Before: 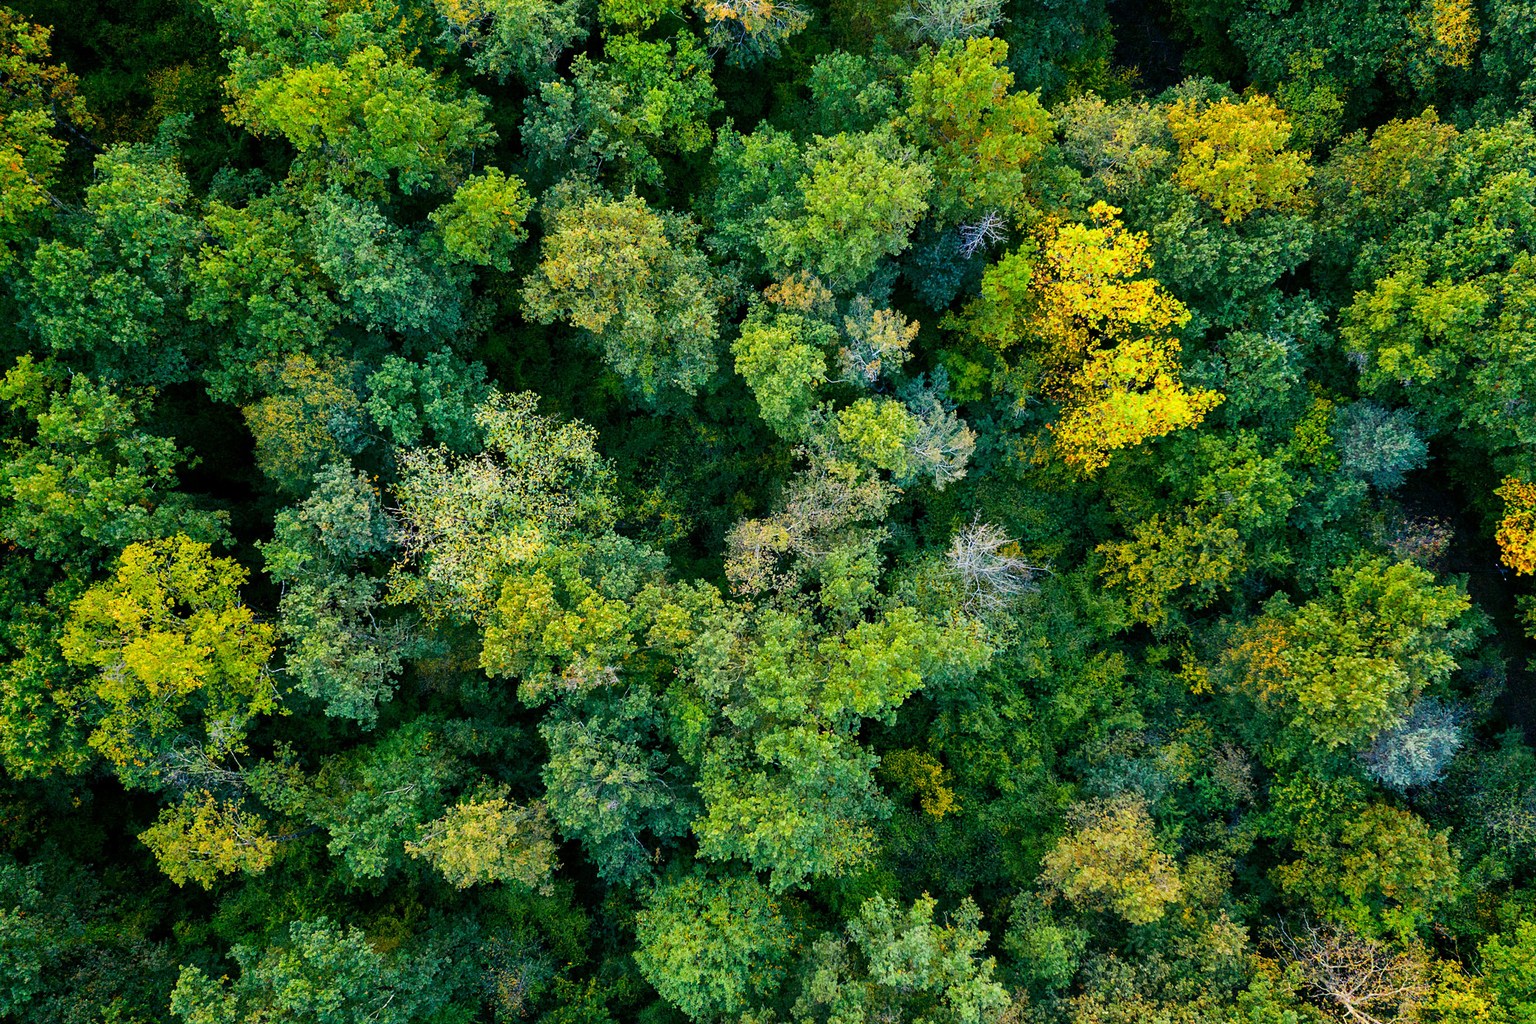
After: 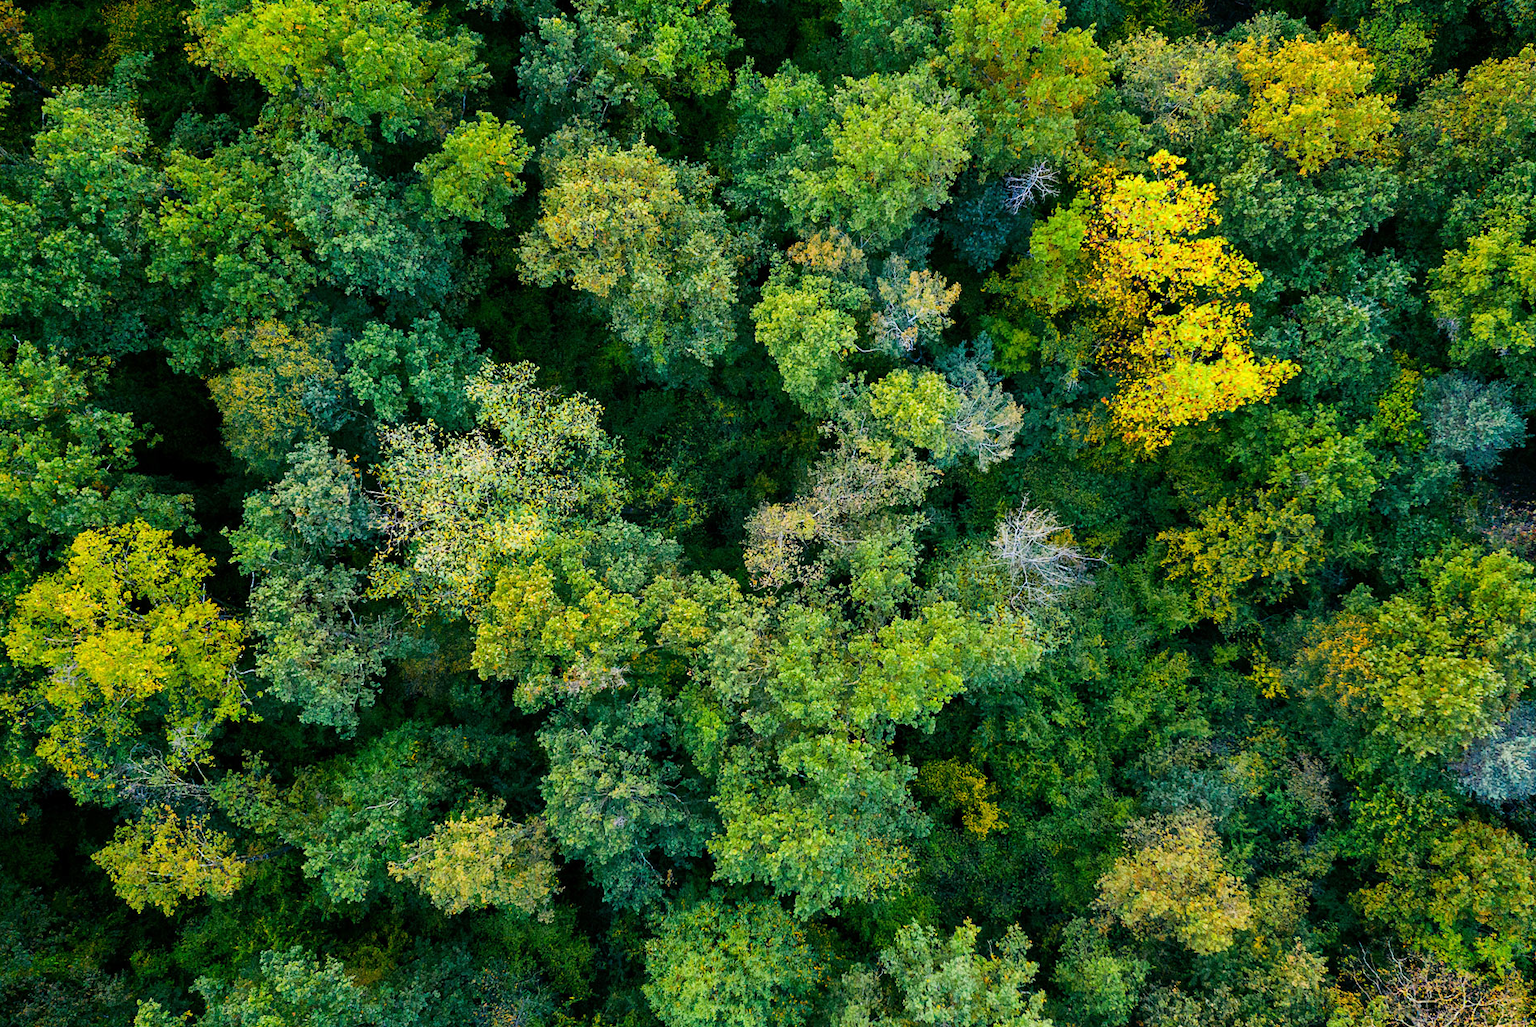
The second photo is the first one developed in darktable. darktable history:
crop: left 3.674%, top 6.495%, right 6.41%, bottom 3.228%
